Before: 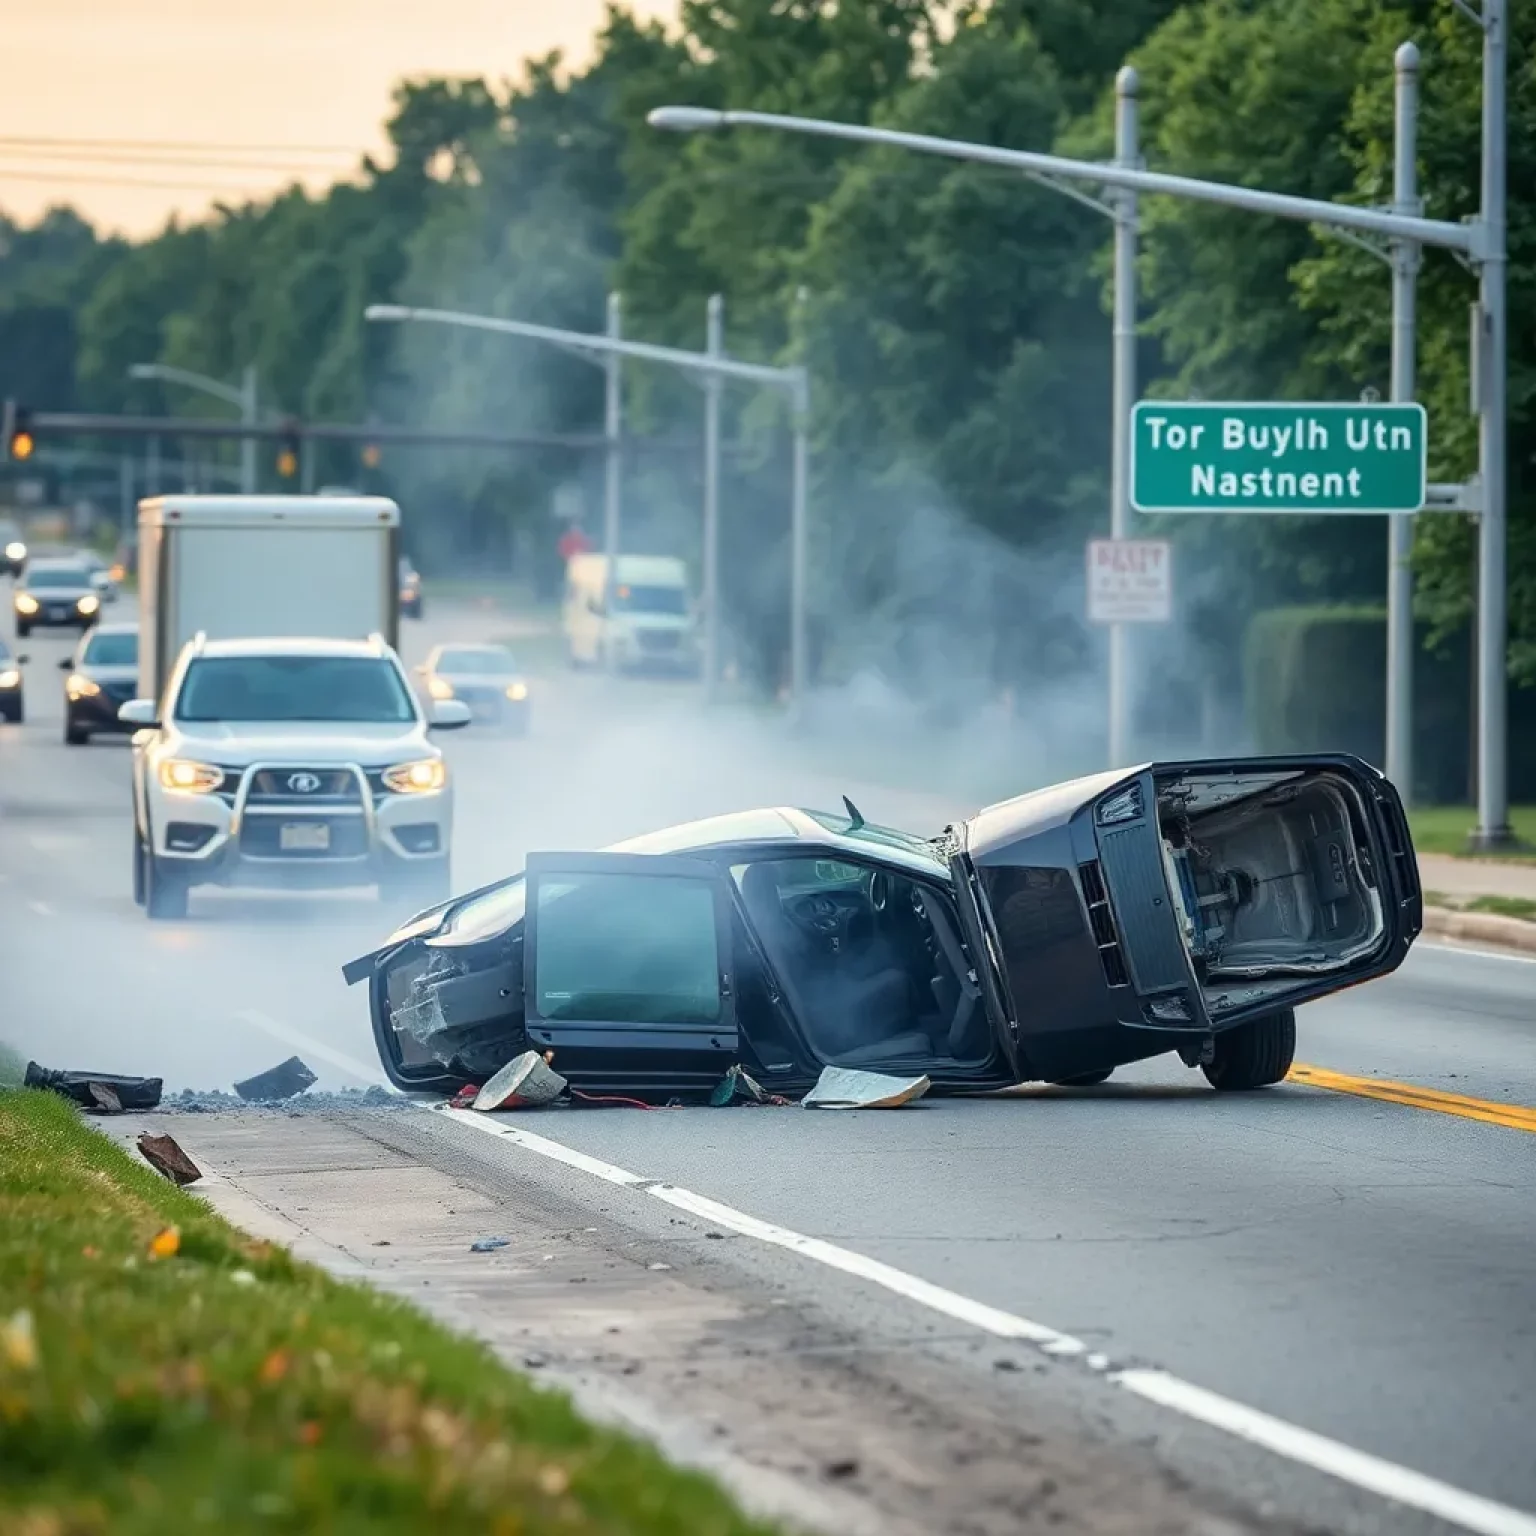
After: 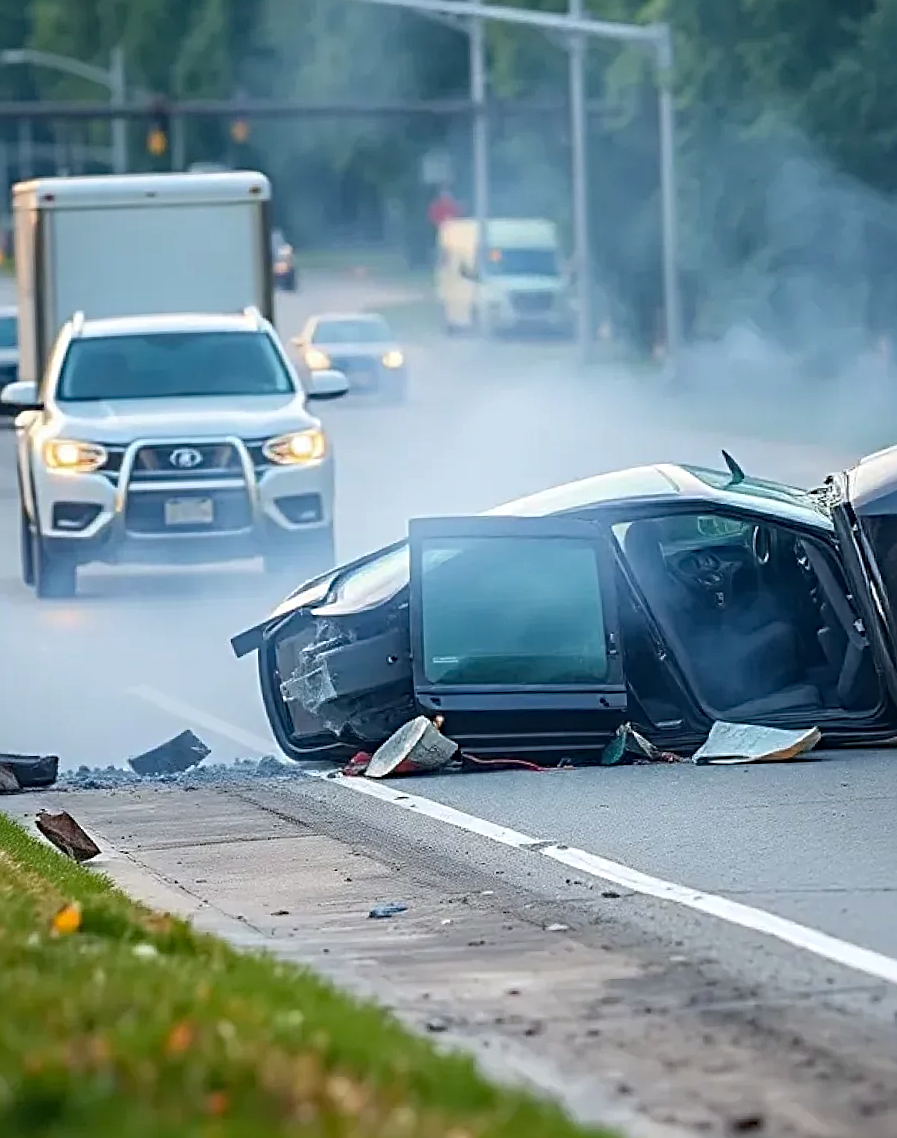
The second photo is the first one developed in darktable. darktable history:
rotate and perspective: rotation -2.22°, lens shift (horizontal) -0.022, automatic cropping off
haze removal: compatibility mode true, adaptive false
crop: left 8.966%, top 23.852%, right 34.699%, bottom 4.703%
white balance: red 0.983, blue 1.036
sharpen: radius 3.119
